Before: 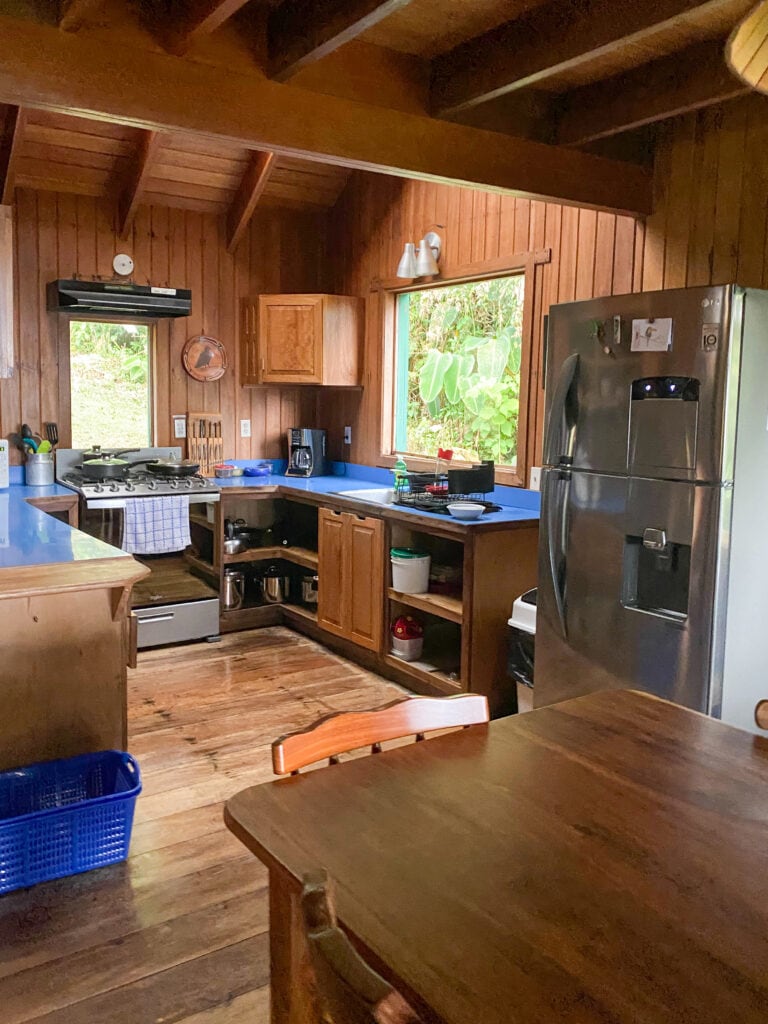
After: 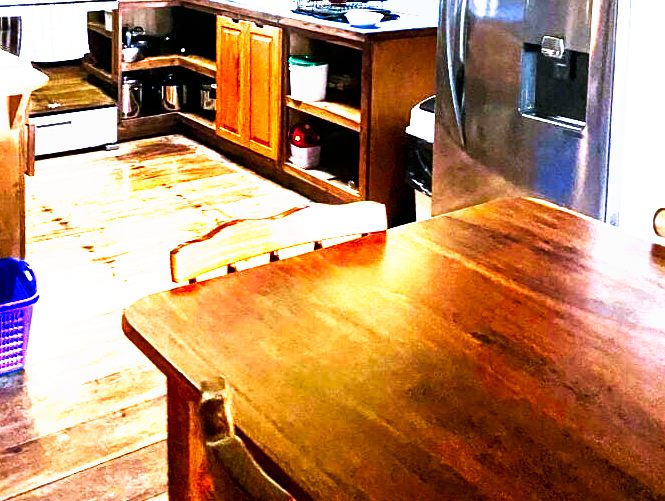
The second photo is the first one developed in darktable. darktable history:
tone curve: curves: ch0 [(0, 0) (0.003, 0) (0.011, 0) (0.025, 0) (0.044, 0.001) (0.069, 0.003) (0.1, 0.003) (0.136, 0.006) (0.177, 0.014) (0.224, 0.056) (0.277, 0.128) (0.335, 0.218) (0.399, 0.346) (0.468, 0.512) (0.543, 0.713) (0.623, 0.898) (0.709, 0.987) (0.801, 0.99) (0.898, 0.99) (1, 1)], preserve colors none
white balance: red 0.948, green 1.02, blue 1.176
exposure: exposure 1.16 EV, compensate exposure bias true, compensate highlight preservation false
crop and rotate: left 13.306%, top 48.129%, bottom 2.928%
